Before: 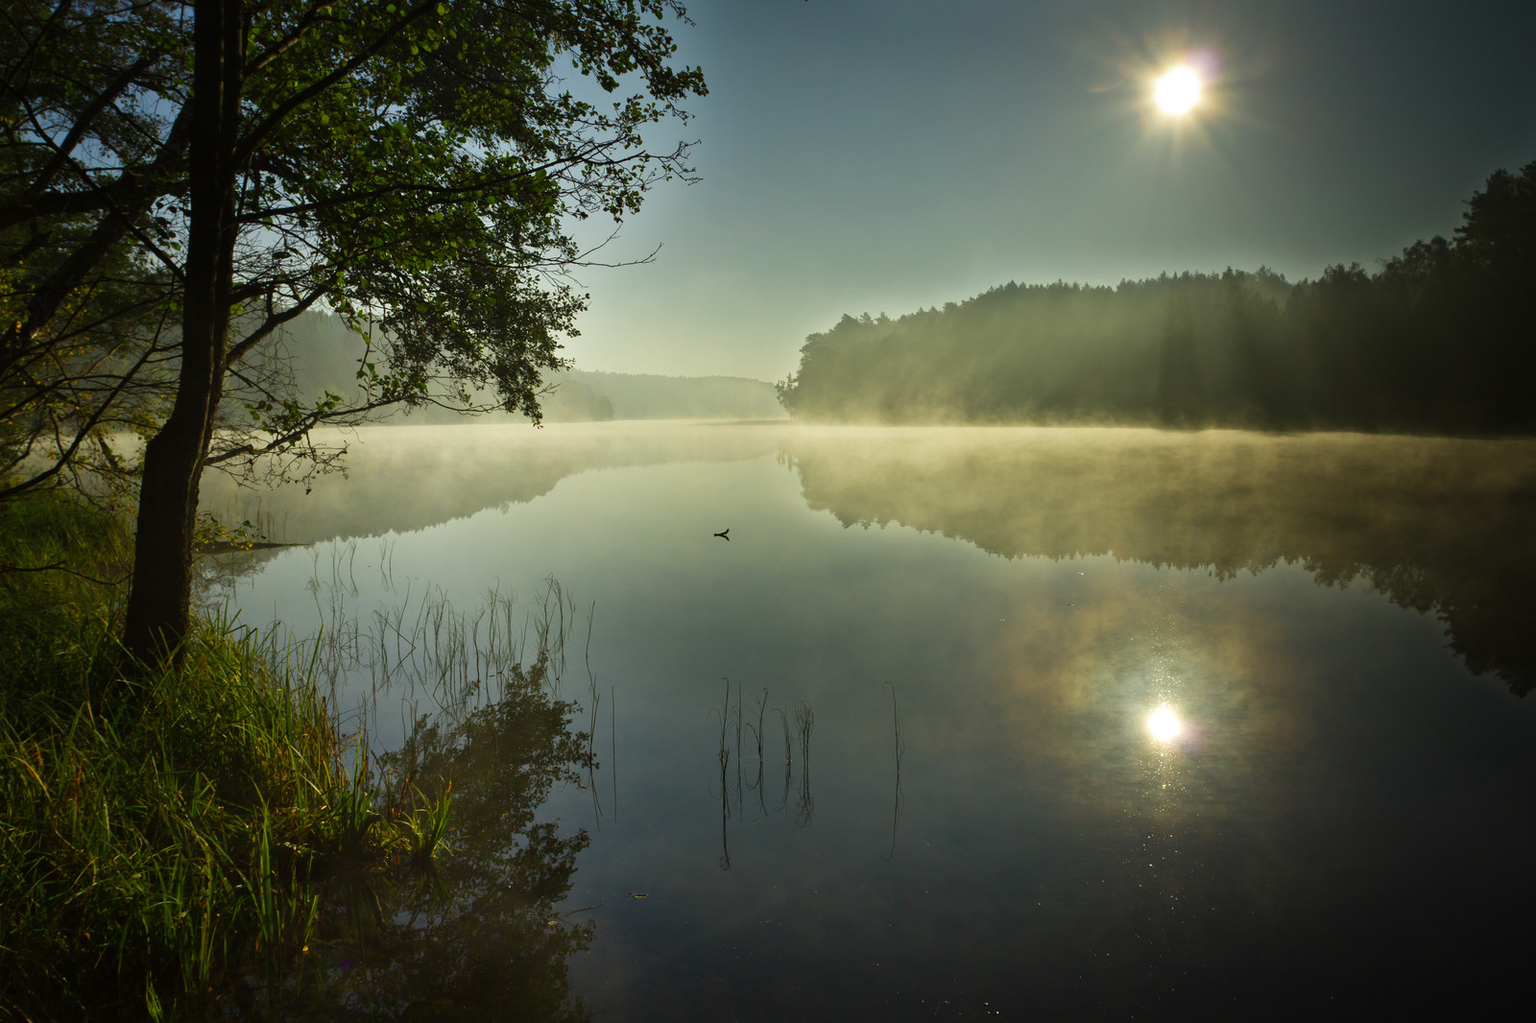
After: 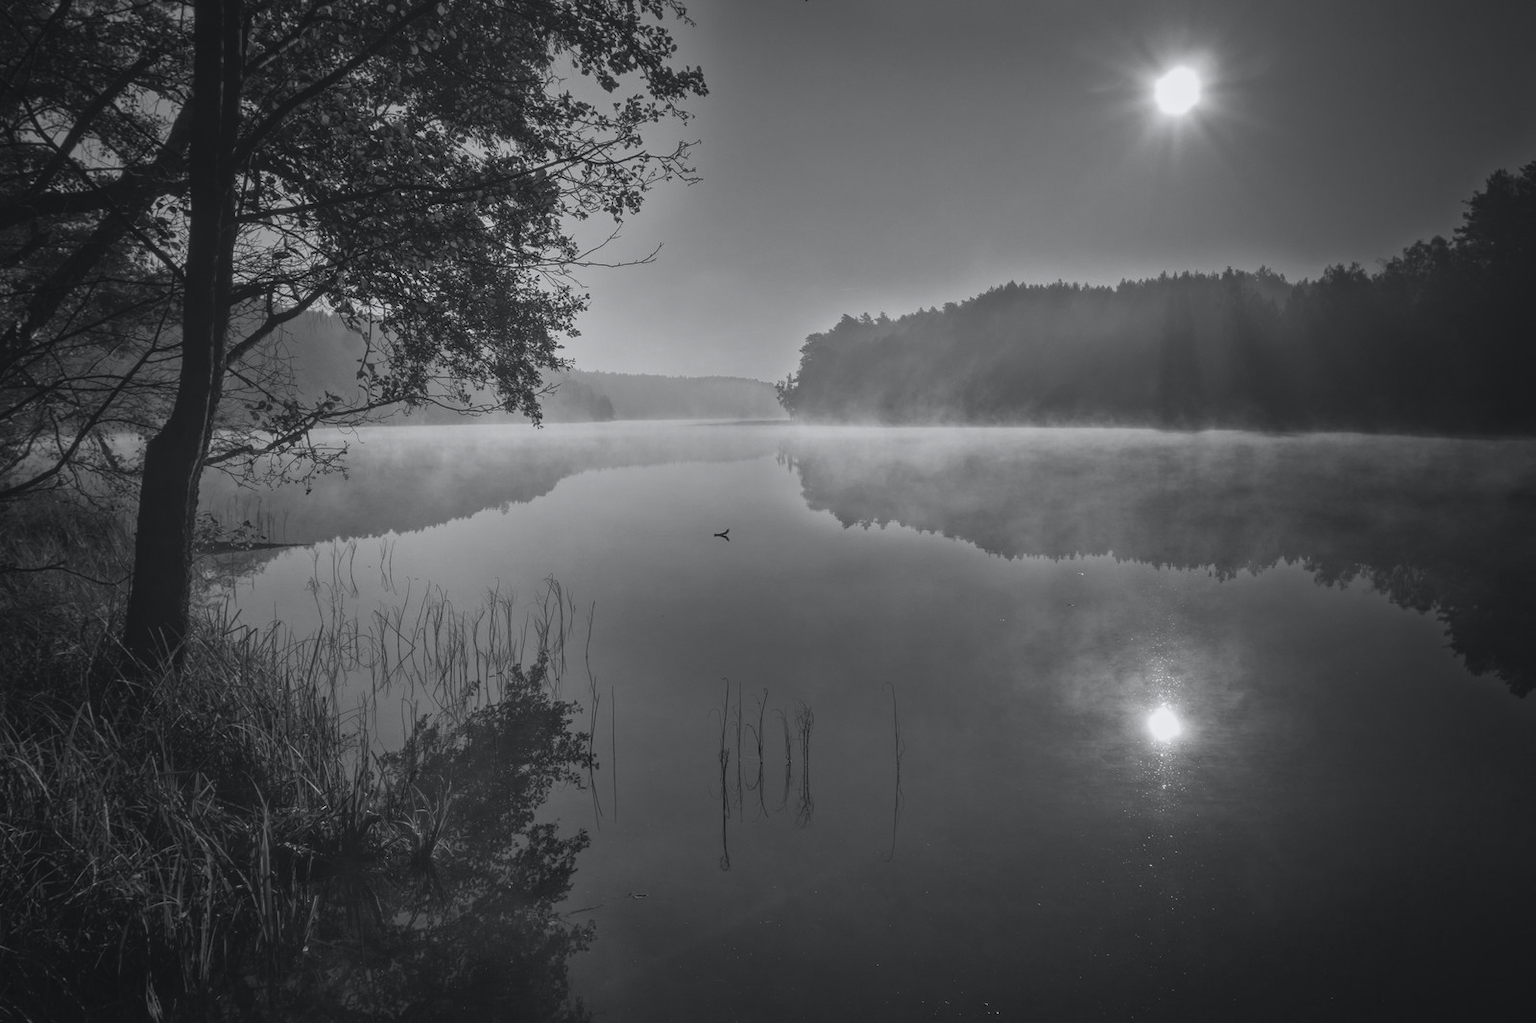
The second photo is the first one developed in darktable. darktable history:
shadows and highlights: shadows 12.5, white point adjustment 1.17, highlights -2.22, soften with gaussian
exposure: compensate highlight preservation false
local contrast: highlights 71%, shadows 16%, midtone range 0.191
tone curve: curves: ch0 [(0.001, 0.042) (0.128, 0.16) (0.452, 0.42) (0.603, 0.566) (0.754, 0.733) (1, 1)]; ch1 [(0, 0) (0.325, 0.327) (0.412, 0.441) (0.473, 0.466) (0.5, 0.499) (0.549, 0.558) (0.617, 0.625) (0.713, 0.7) (1, 1)]; ch2 [(0, 0) (0.386, 0.397) (0.445, 0.47) (0.505, 0.498) (0.529, 0.524) (0.574, 0.569) (0.652, 0.641) (1, 1)], color space Lab, independent channels, preserve colors none
color calibration: output gray [0.253, 0.26, 0.487, 0], illuminant as shot in camera, x 0.358, y 0.373, temperature 4628.91 K
